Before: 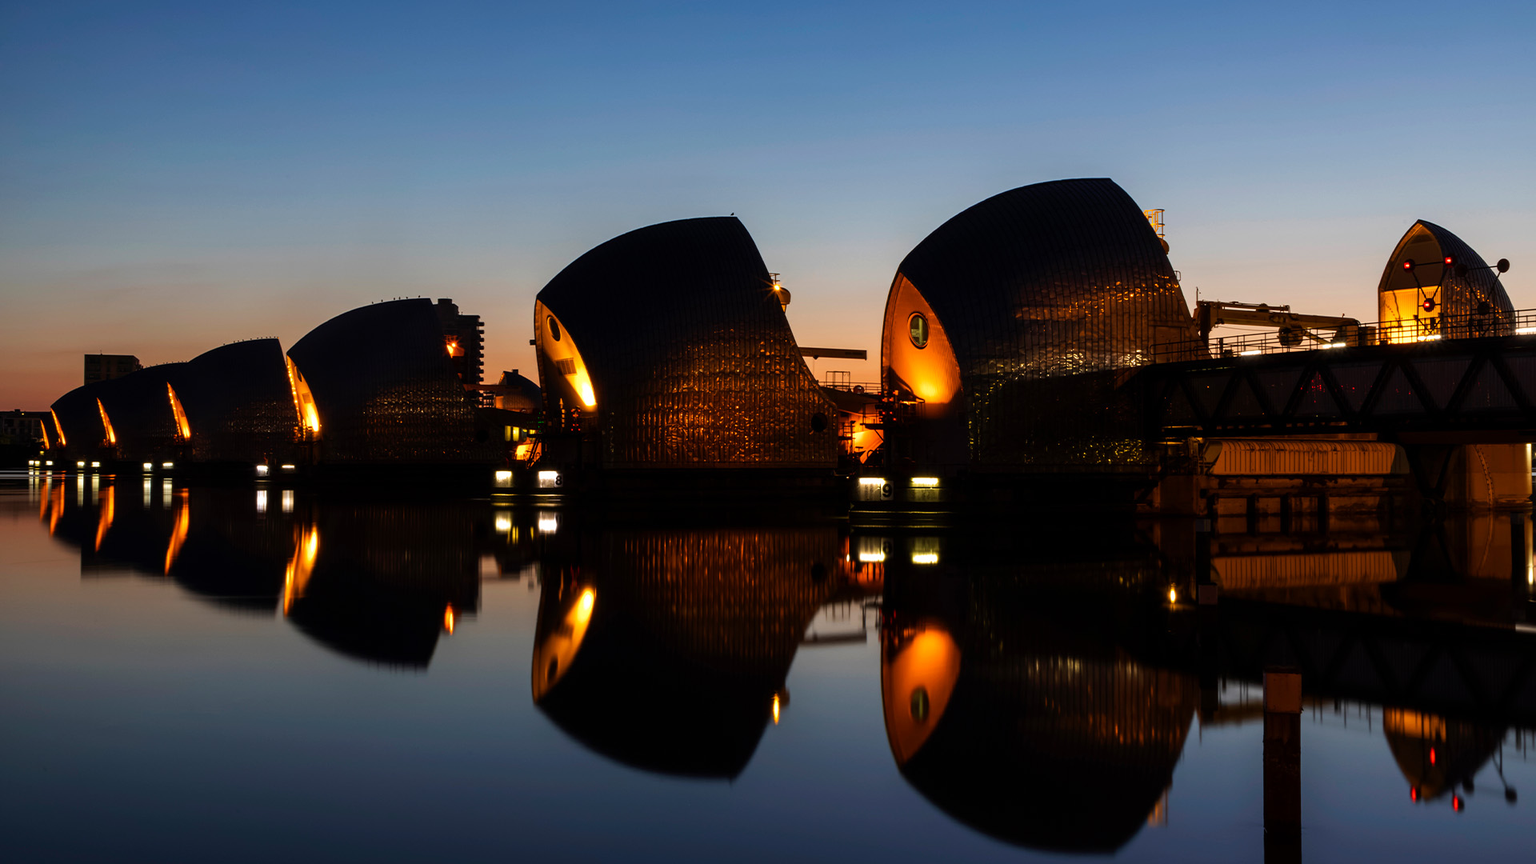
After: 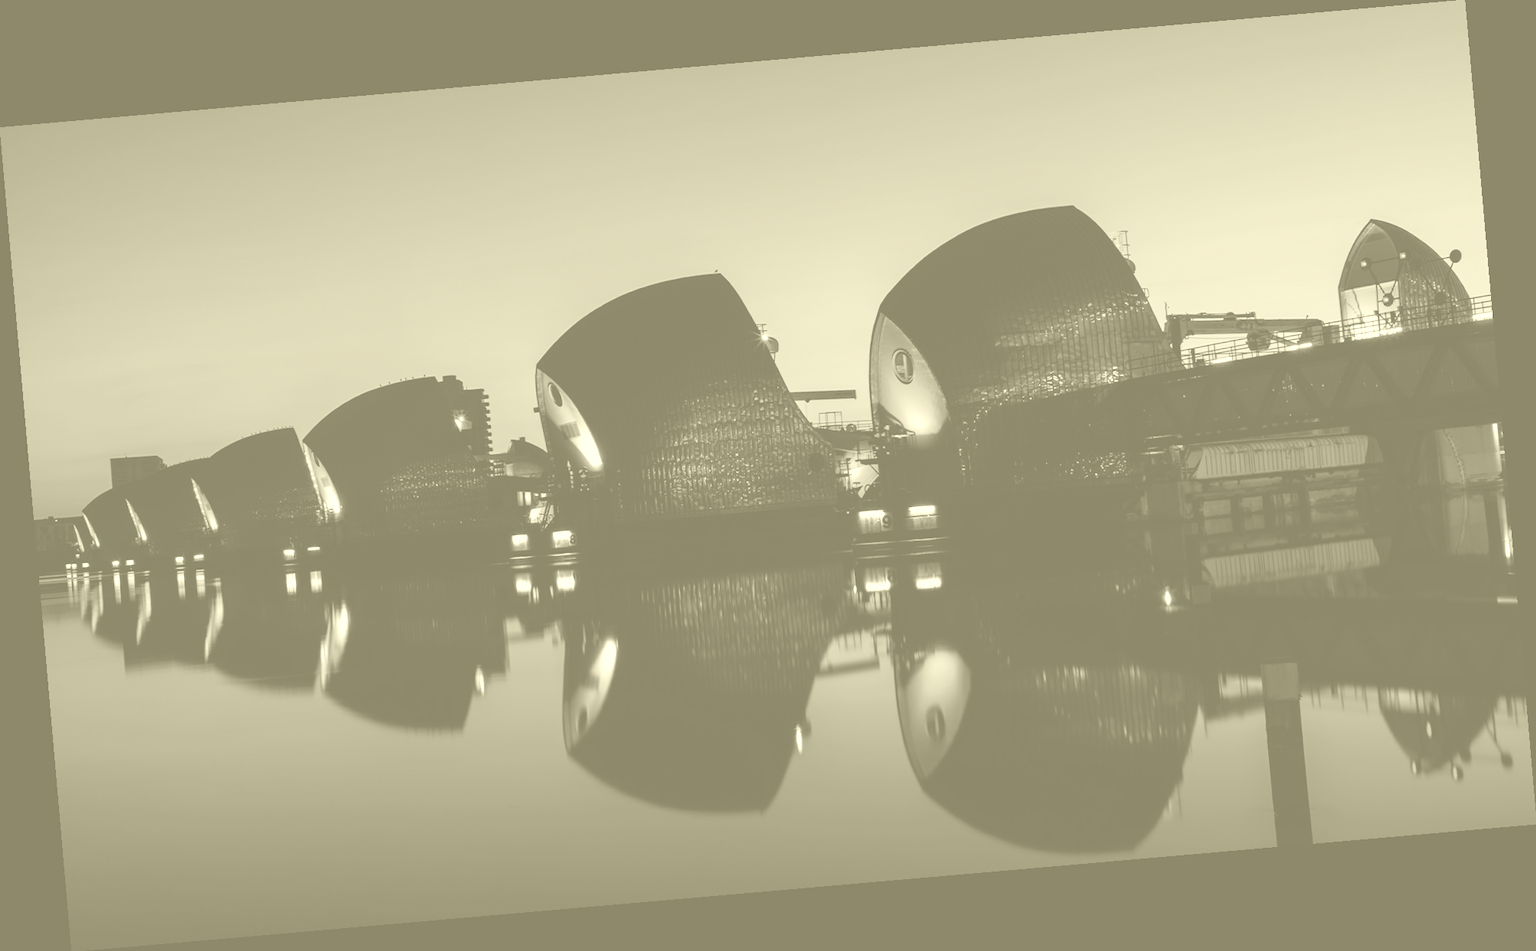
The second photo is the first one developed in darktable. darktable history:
rotate and perspective: rotation -4.98°, automatic cropping off
colorize: hue 43.2°, saturation 40%, version 1
white balance: emerald 1
